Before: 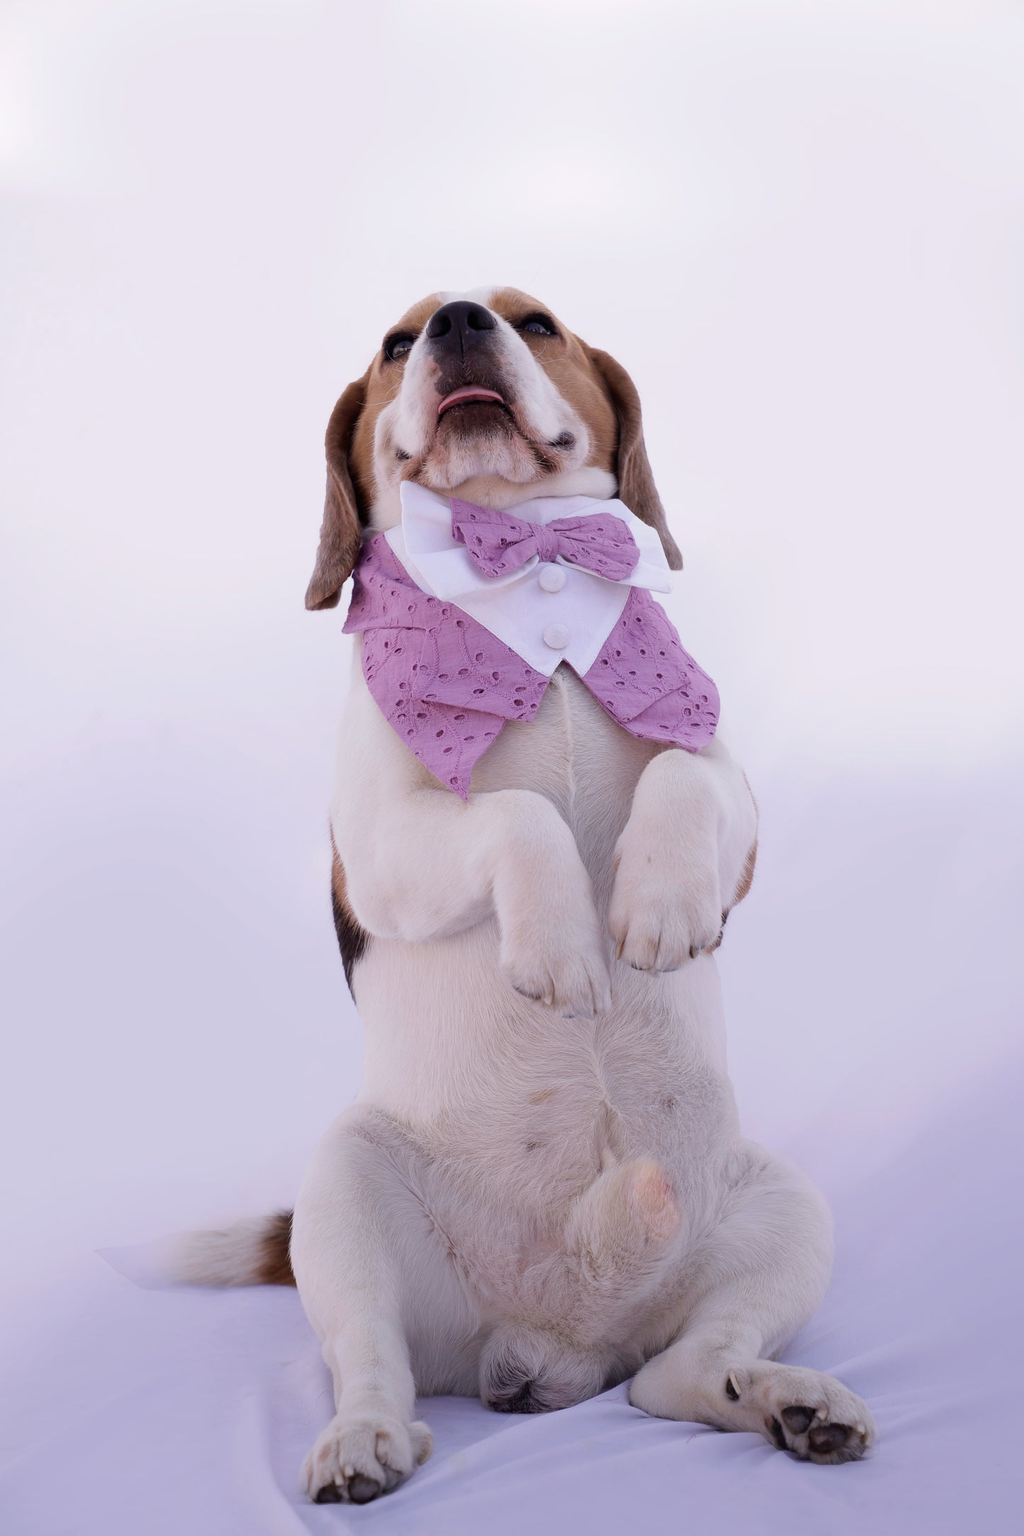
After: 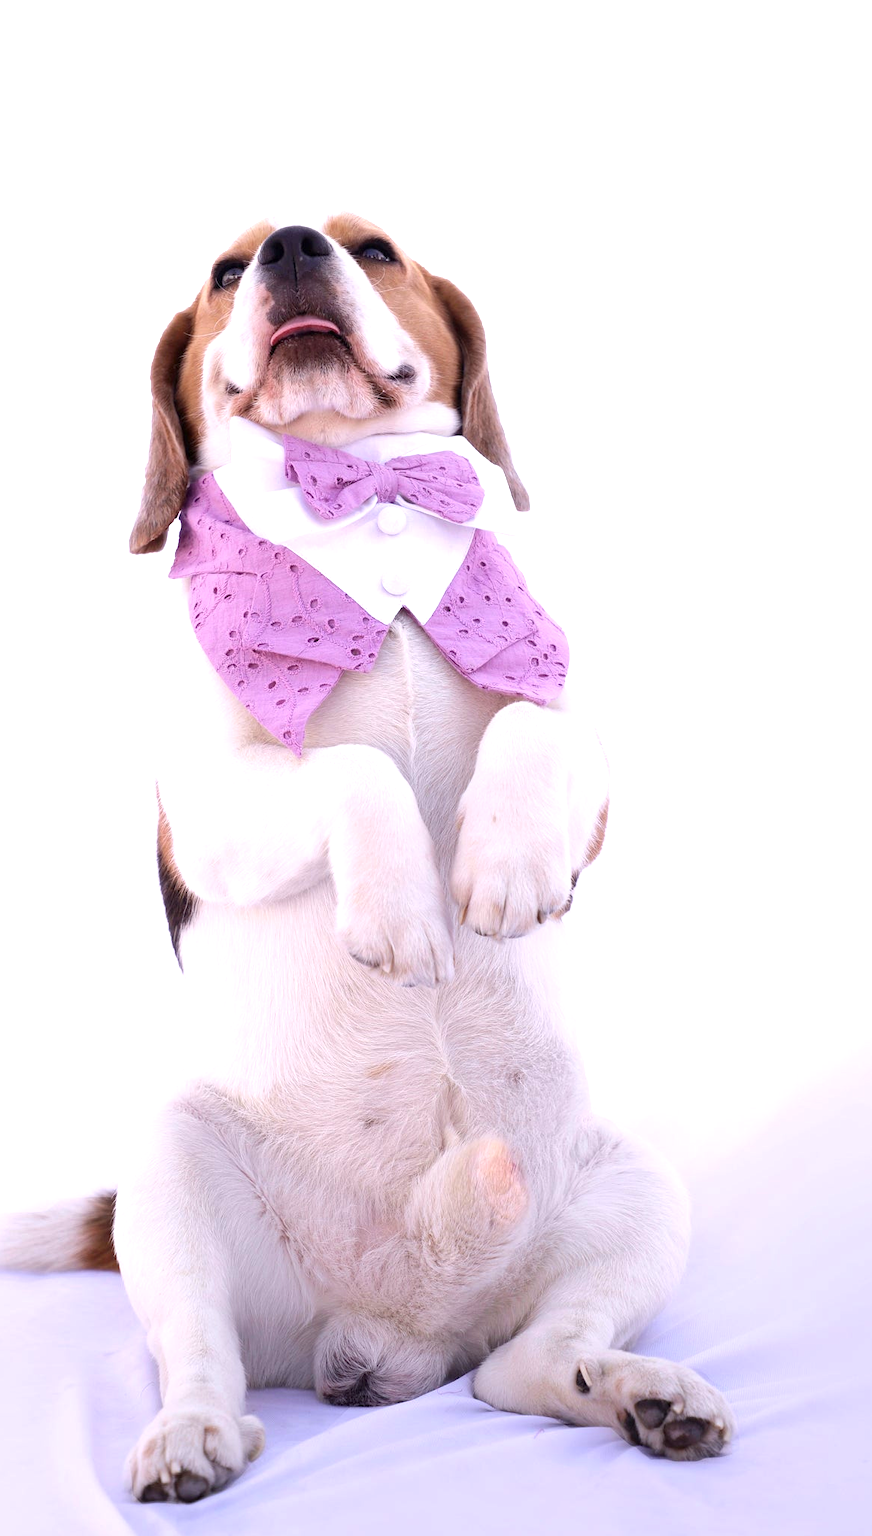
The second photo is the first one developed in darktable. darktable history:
color balance: output saturation 110%
crop and rotate: left 17.959%, top 5.771%, right 1.742%
exposure: exposure 1 EV, compensate highlight preservation false
